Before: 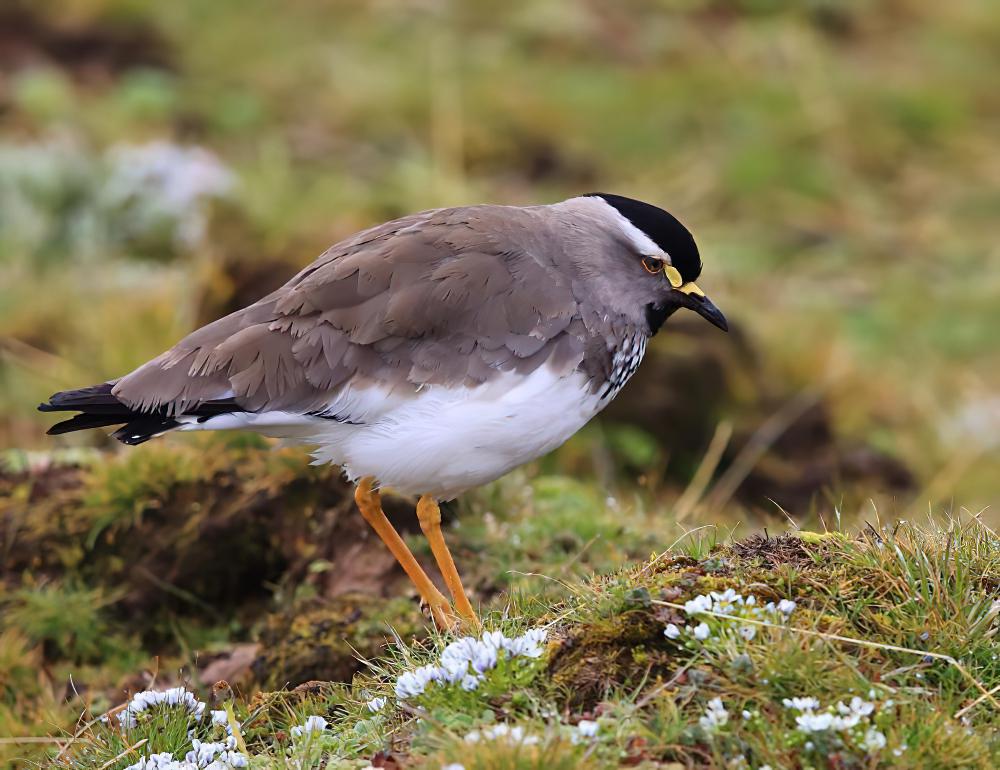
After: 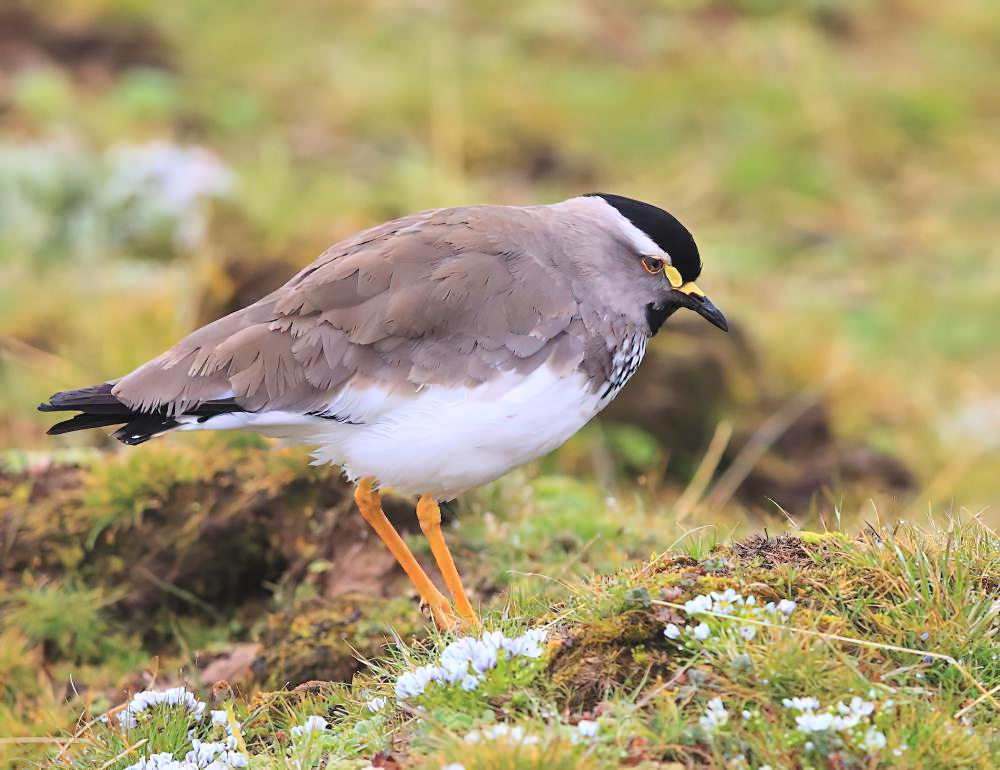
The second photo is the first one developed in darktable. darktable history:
contrast brightness saturation: contrast 0.101, brightness 0.318, saturation 0.143
